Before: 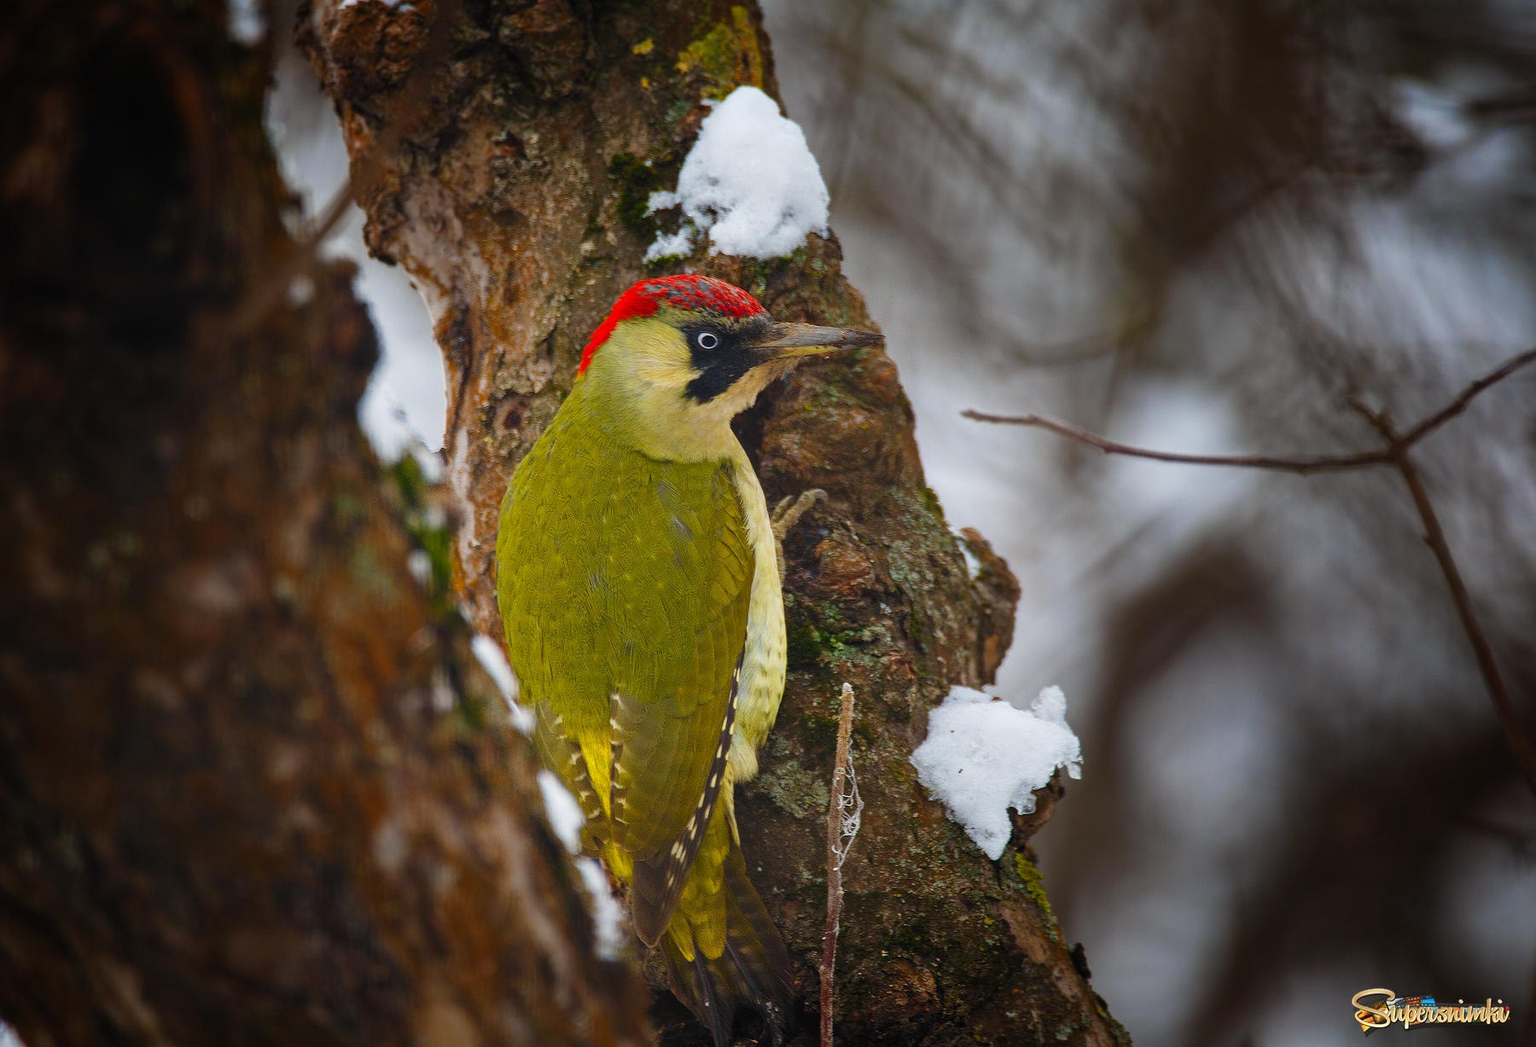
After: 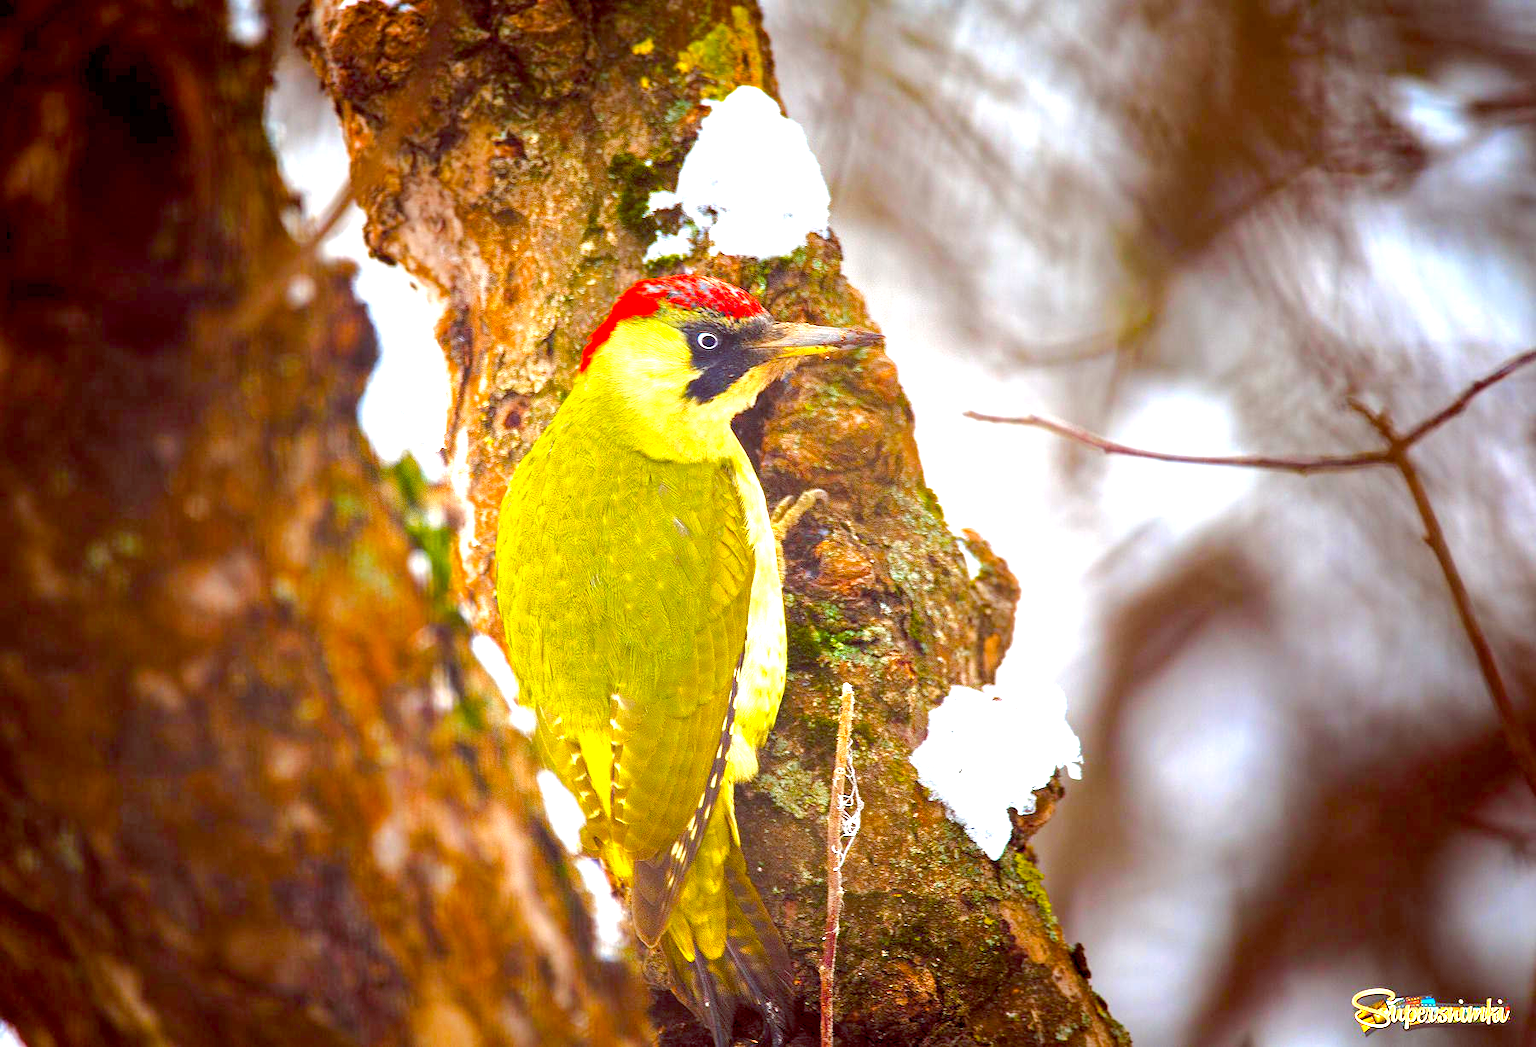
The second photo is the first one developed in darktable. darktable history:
color balance rgb: global offset › luminance -0.2%, global offset › chroma 0.271%, linear chroma grading › shadows 9.957%, linear chroma grading › highlights 9.86%, linear chroma grading › global chroma 15.47%, linear chroma grading › mid-tones 14.91%, perceptual saturation grading › global saturation 0.43%, perceptual brilliance grading › mid-tones 10.218%, perceptual brilliance grading › shadows 15.799%, global vibrance 9.842%
exposure: black level correction 0.001, exposure 1.856 EV, compensate exposure bias true, compensate highlight preservation false
